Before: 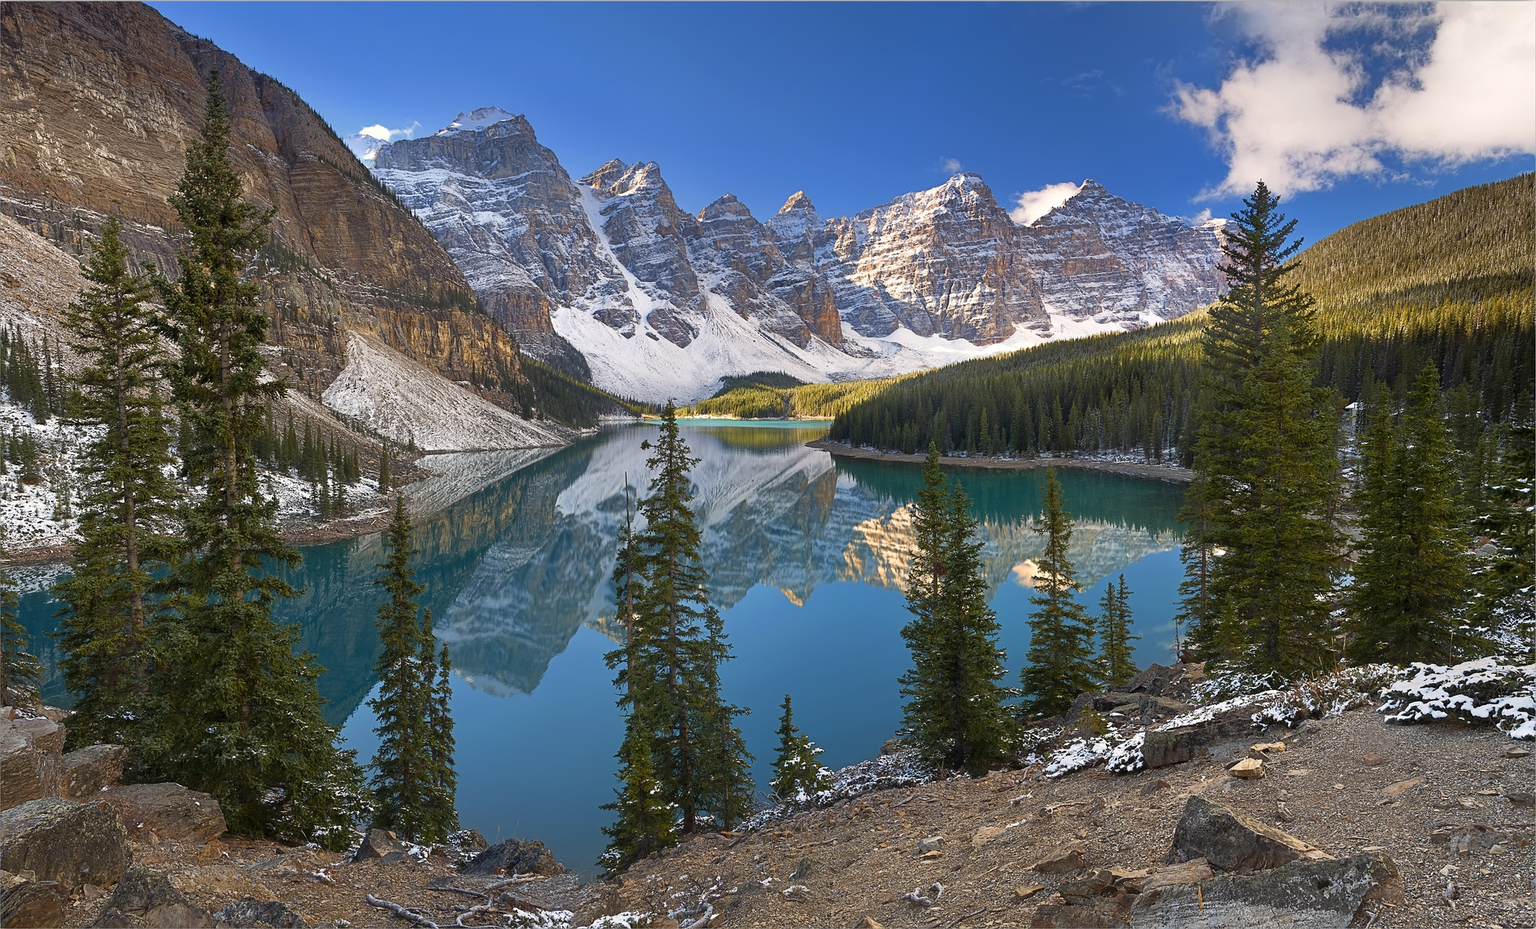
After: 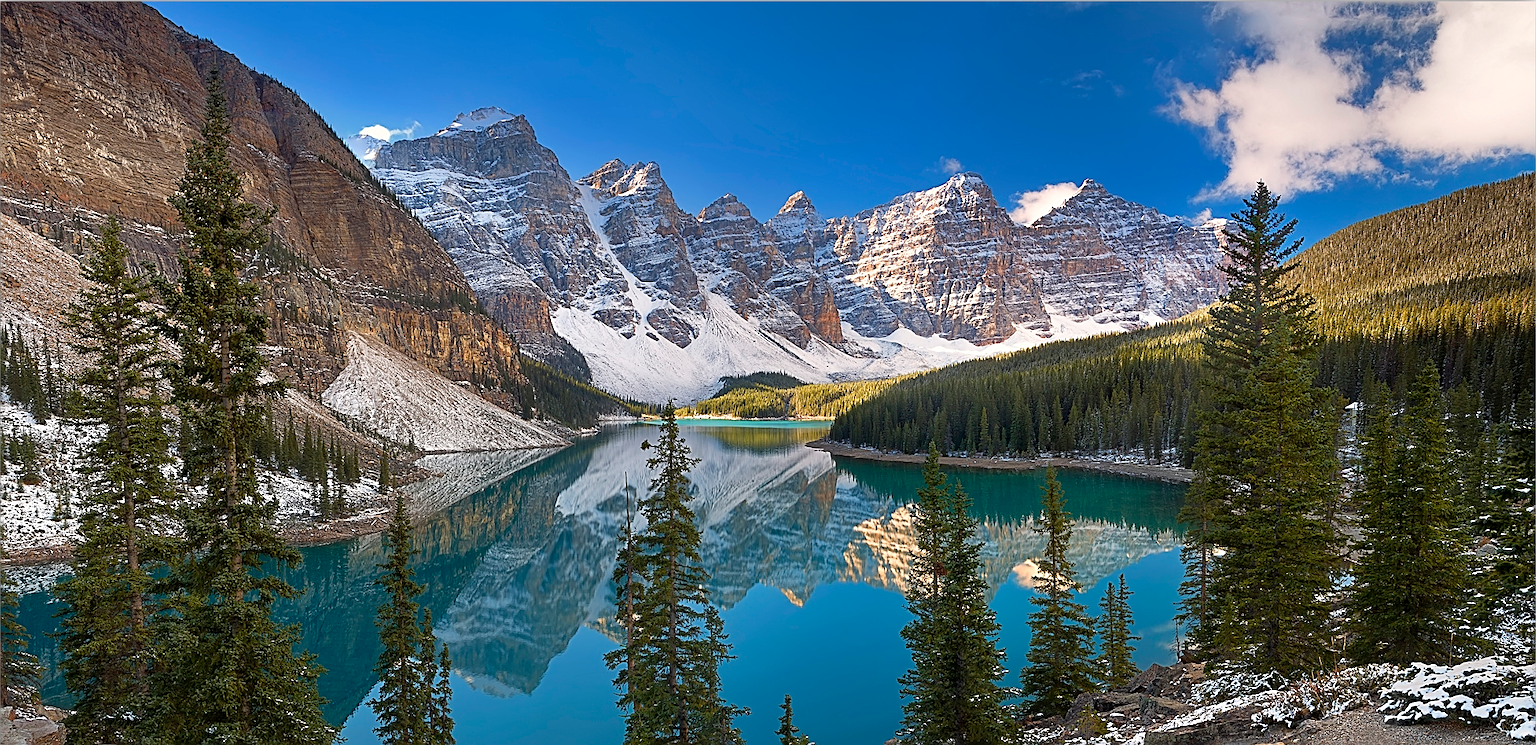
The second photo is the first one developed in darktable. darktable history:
sharpen: amount 0.601
crop: bottom 19.708%
